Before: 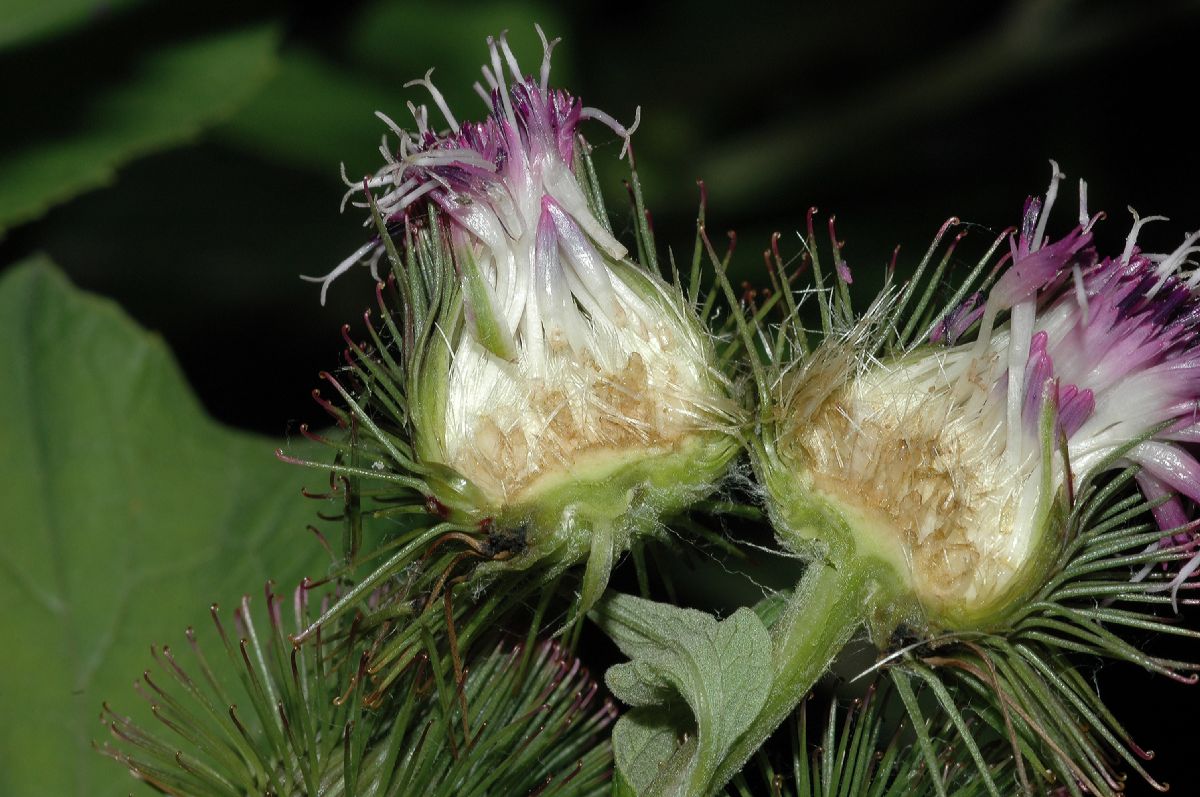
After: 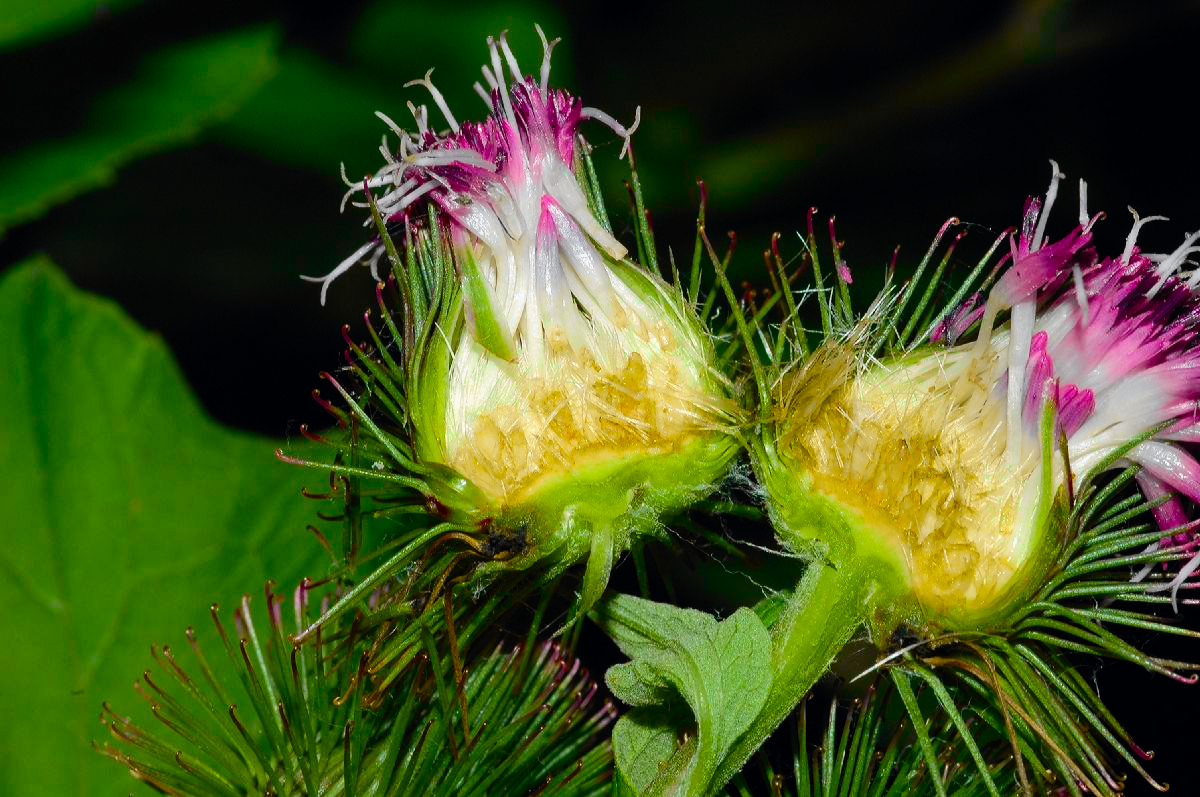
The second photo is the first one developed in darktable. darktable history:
tone curve: curves: ch0 [(0, 0) (0.071, 0.047) (0.266, 0.26) (0.483, 0.554) (0.753, 0.811) (1, 0.983)]; ch1 [(0, 0) (0.346, 0.307) (0.408, 0.369) (0.463, 0.443) (0.482, 0.493) (0.502, 0.5) (0.517, 0.502) (0.55, 0.548) (0.597, 0.624) (0.651, 0.698) (1, 1)]; ch2 [(0, 0) (0.346, 0.34) (0.434, 0.46) (0.485, 0.494) (0.5, 0.494) (0.517, 0.506) (0.535, 0.529) (0.583, 0.611) (0.625, 0.666) (1, 1)], color space Lab, independent channels, preserve colors none
color balance rgb: perceptual saturation grading › global saturation 30.868%, global vibrance 50.158%
